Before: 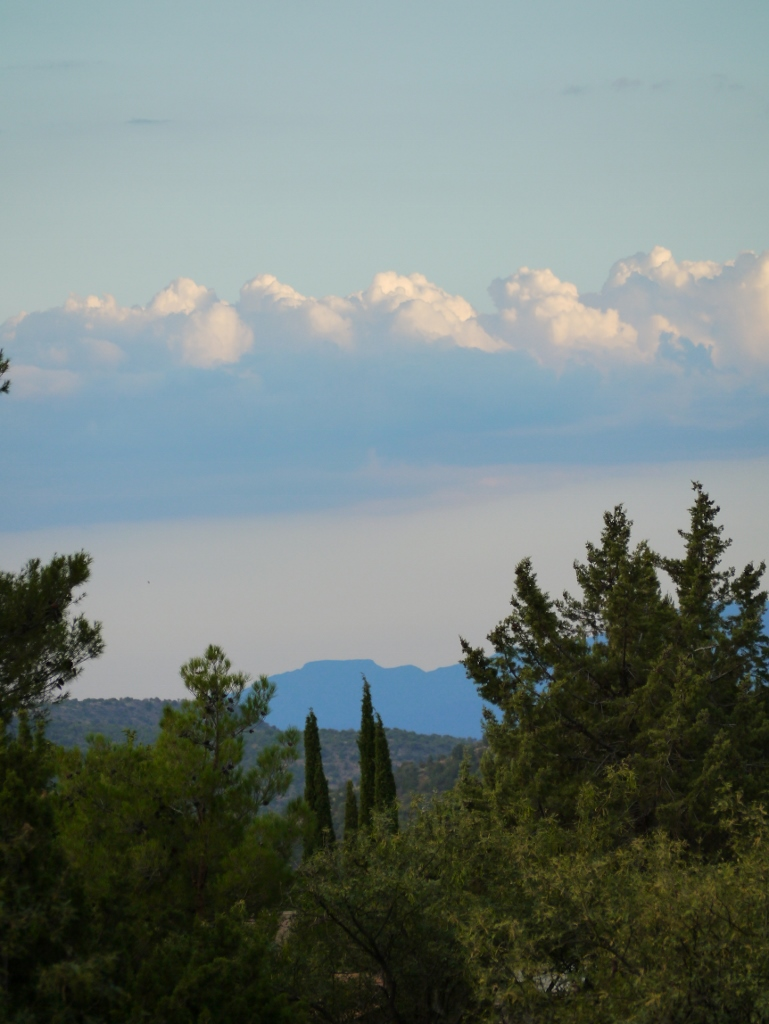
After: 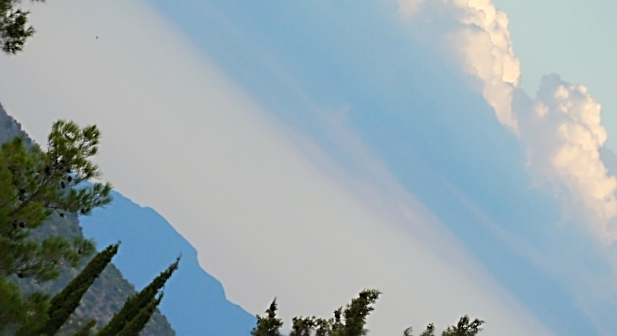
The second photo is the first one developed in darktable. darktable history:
levels: mode automatic, levels [0.182, 0.542, 0.902]
crop and rotate: angle -45.74°, top 16.39%, right 0.842%, bottom 11.612%
sharpen: radius 2.549, amount 0.64
